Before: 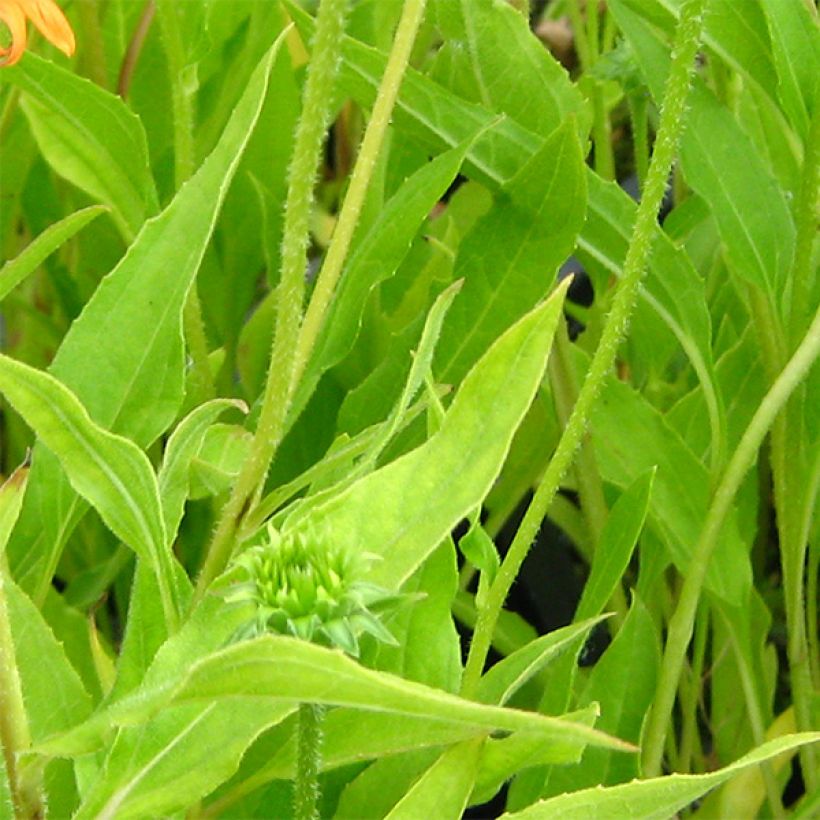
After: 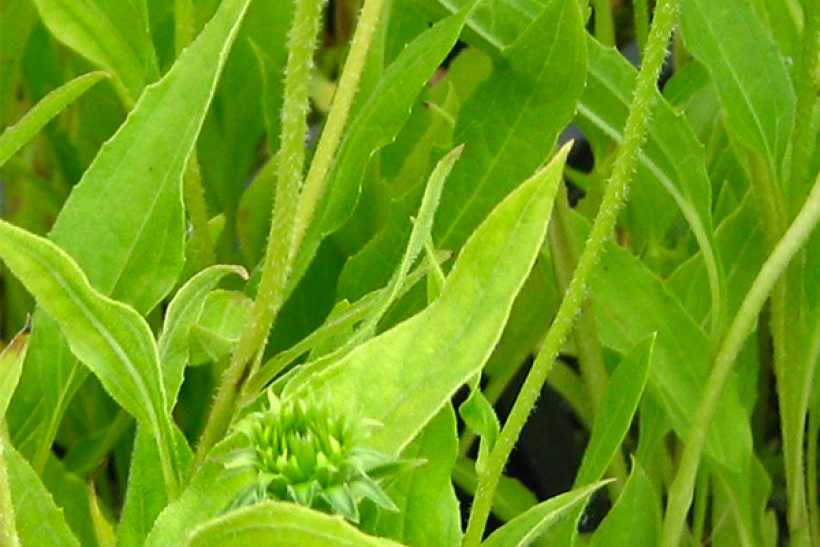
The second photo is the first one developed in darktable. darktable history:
crop: top 16.419%, bottom 16.776%
shadows and highlights: soften with gaussian
